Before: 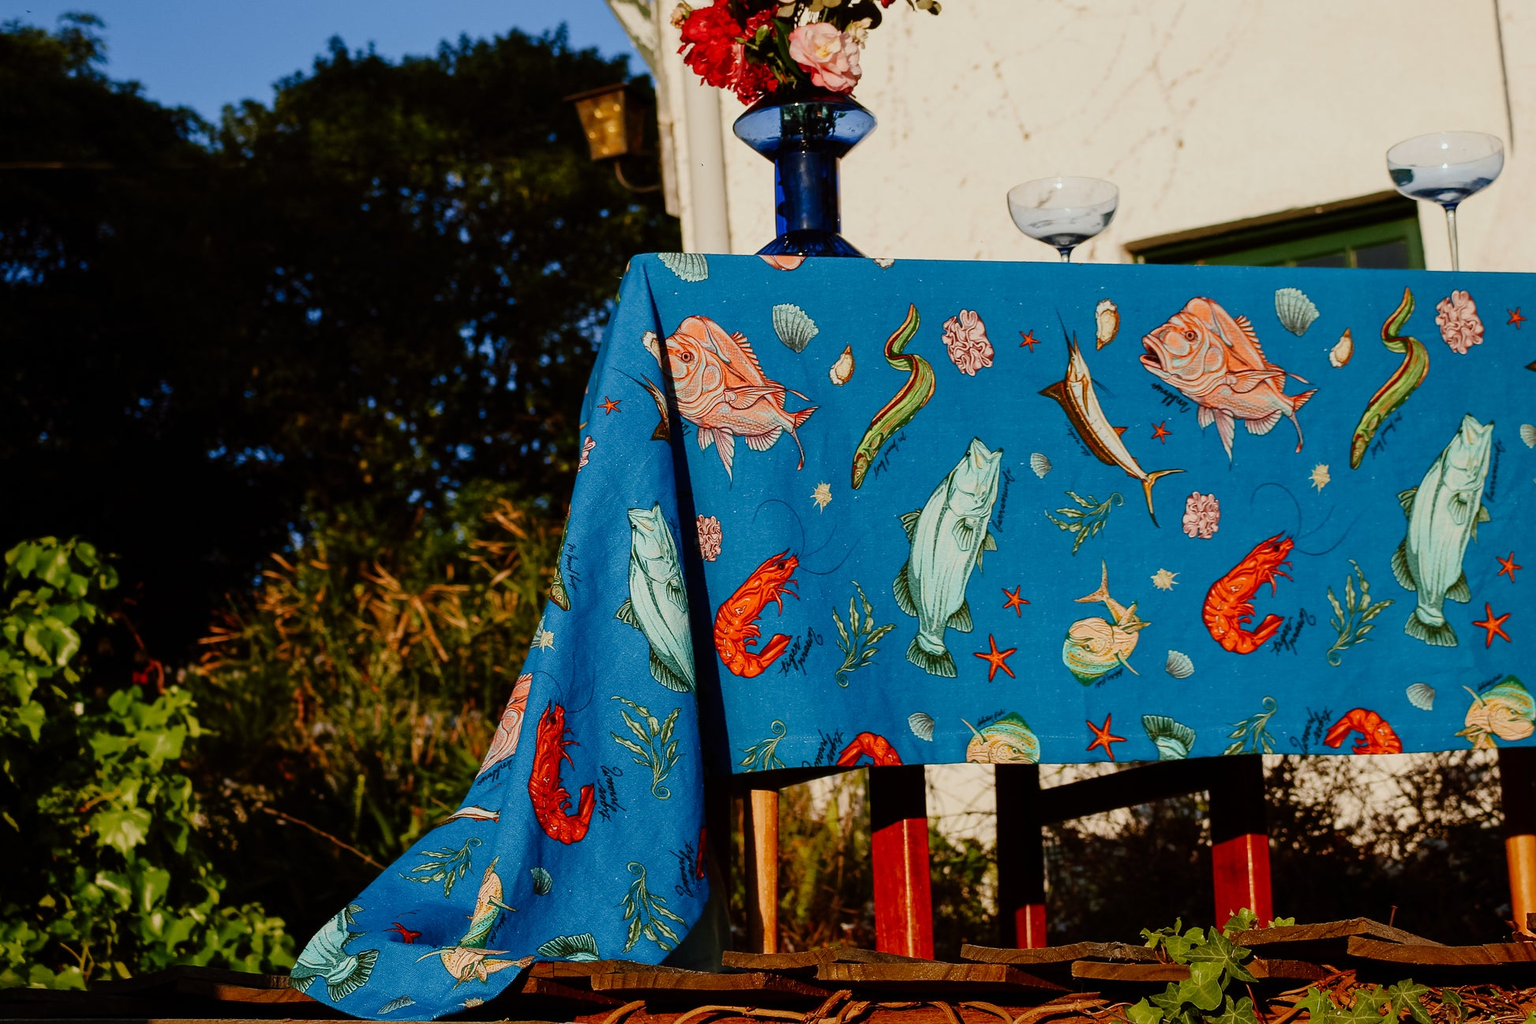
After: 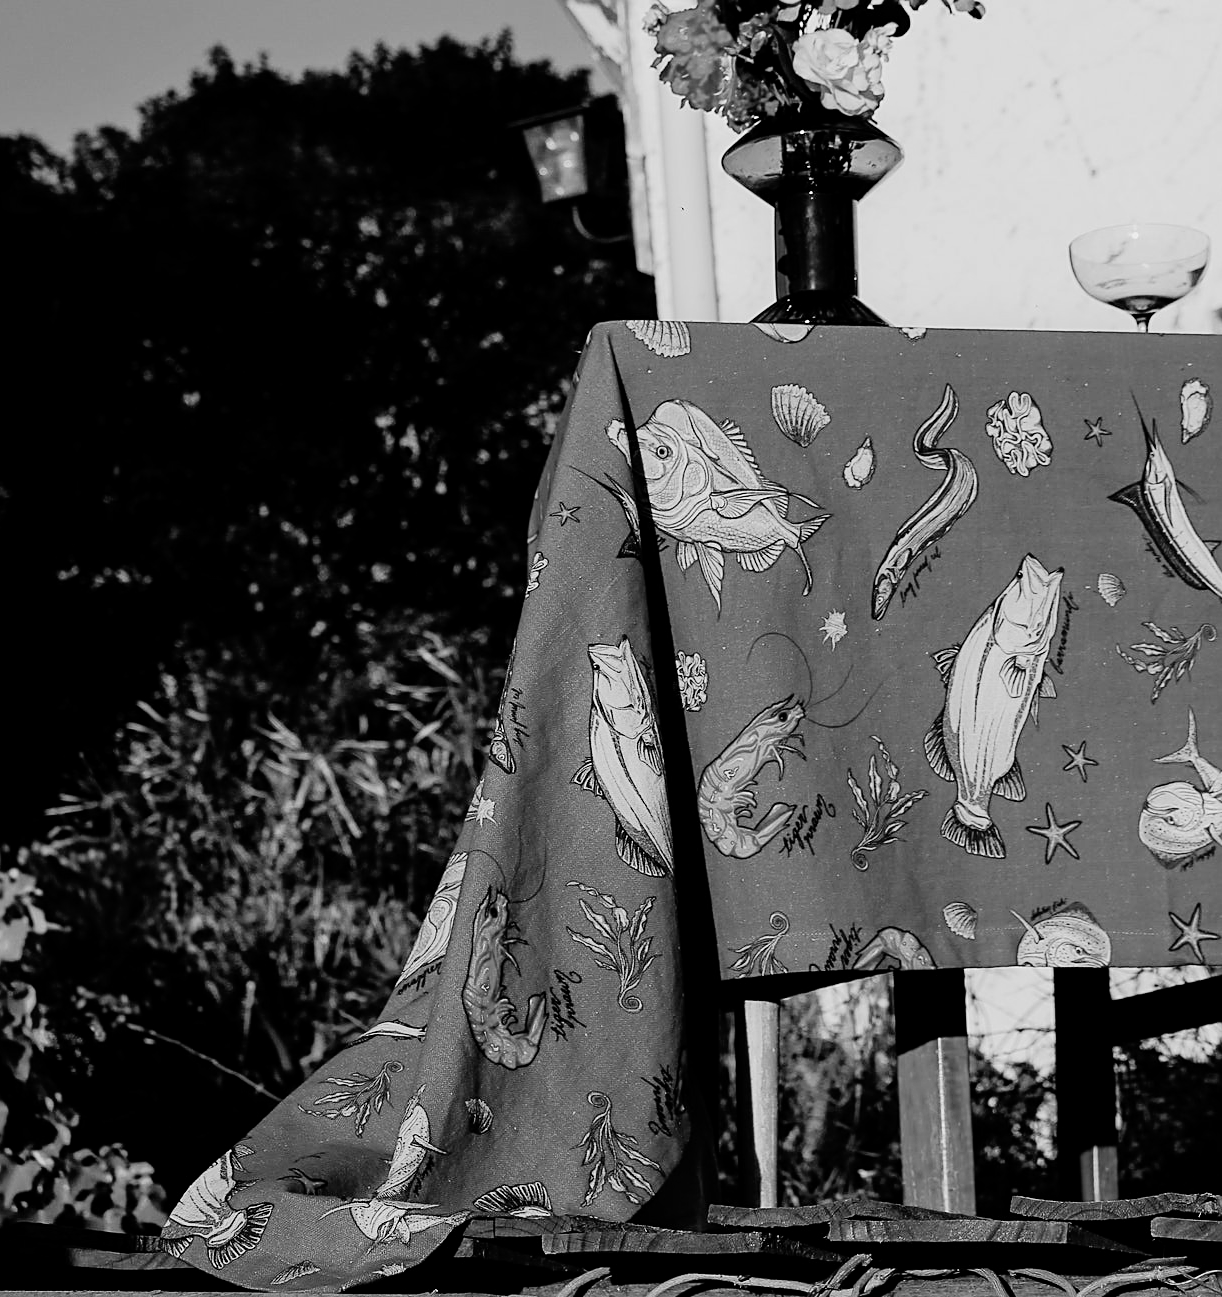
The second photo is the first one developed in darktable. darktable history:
crop: left 10.644%, right 26.528%
monochrome: a 30.25, b 92.03
tone curve: curves: ch0 [(0.017, 0) (0.122, 0.046) (0.295, 0.297) (0.449, 0.505) (0.559, 0.629) (0.729, 0.796) (0.879, 0.898) (1, 0.97)]; ch1 [(0, 0) (0.393, 0.4) (0.447, 0.447) (0.485, 0.497) (0.522, 0.503) (0.539, 0.52) (0.606, 0.6) (0.696, 0.679) (1, 1)]; ch2 [(0, 0) (0.369, 0.388) (0.449, 0.431) (0.499, 0.501) (0.516, 0.536) (0.604, 0.599) (0.741, 0.763) (1, 1)], color space Lab, independent channels, preserve colors none
sharpen: on, module defaults
exposure: compensate highlight preservation false
white balance: red 1.188, blue 1.11
